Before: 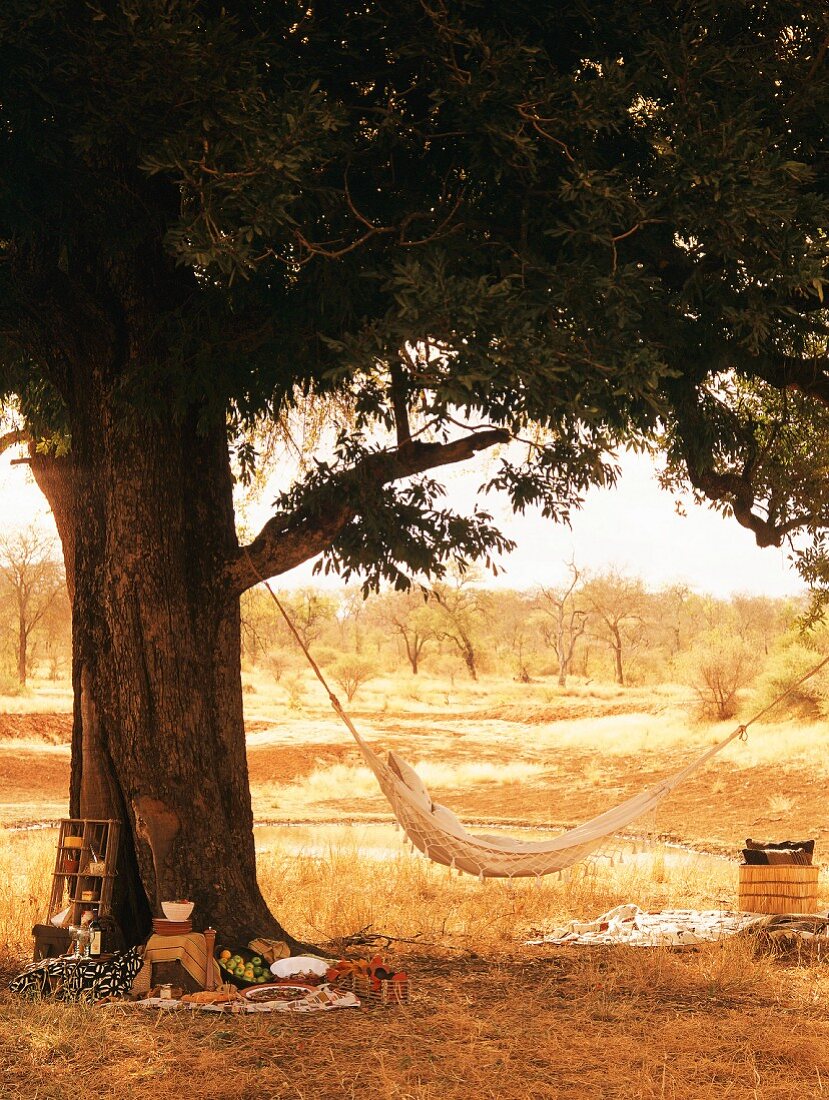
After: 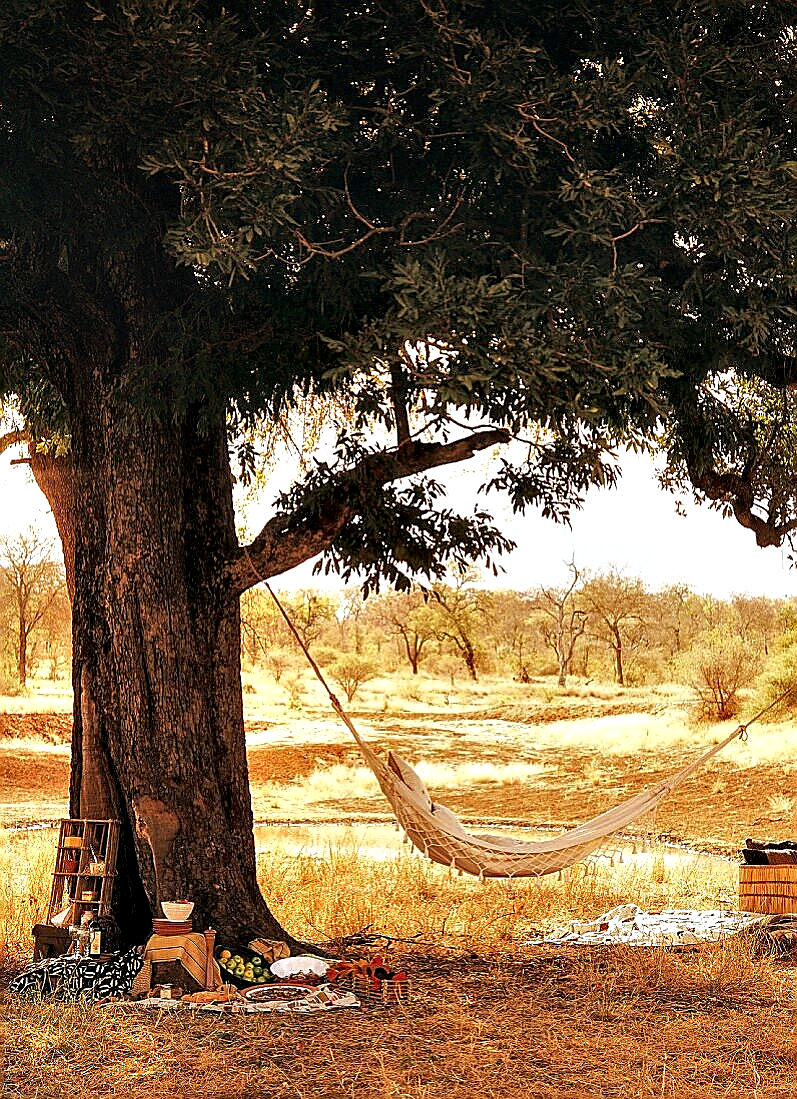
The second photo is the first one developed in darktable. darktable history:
shadows and highlights: shadows 24.77, highlights -24.98
tone equalizer: luminance estimator HSV value / RGB max
crop: right 3.835%, bottom 0.019%
contrast equalizer: octaves 7, y [[0.6 ×6], [0.55 ×6], [0 ×6], [0 ×6], [0 ×6]]
local contrast: on, module defaults
sharpen: radius 1.428, amount 1.24, threshold 0.715
